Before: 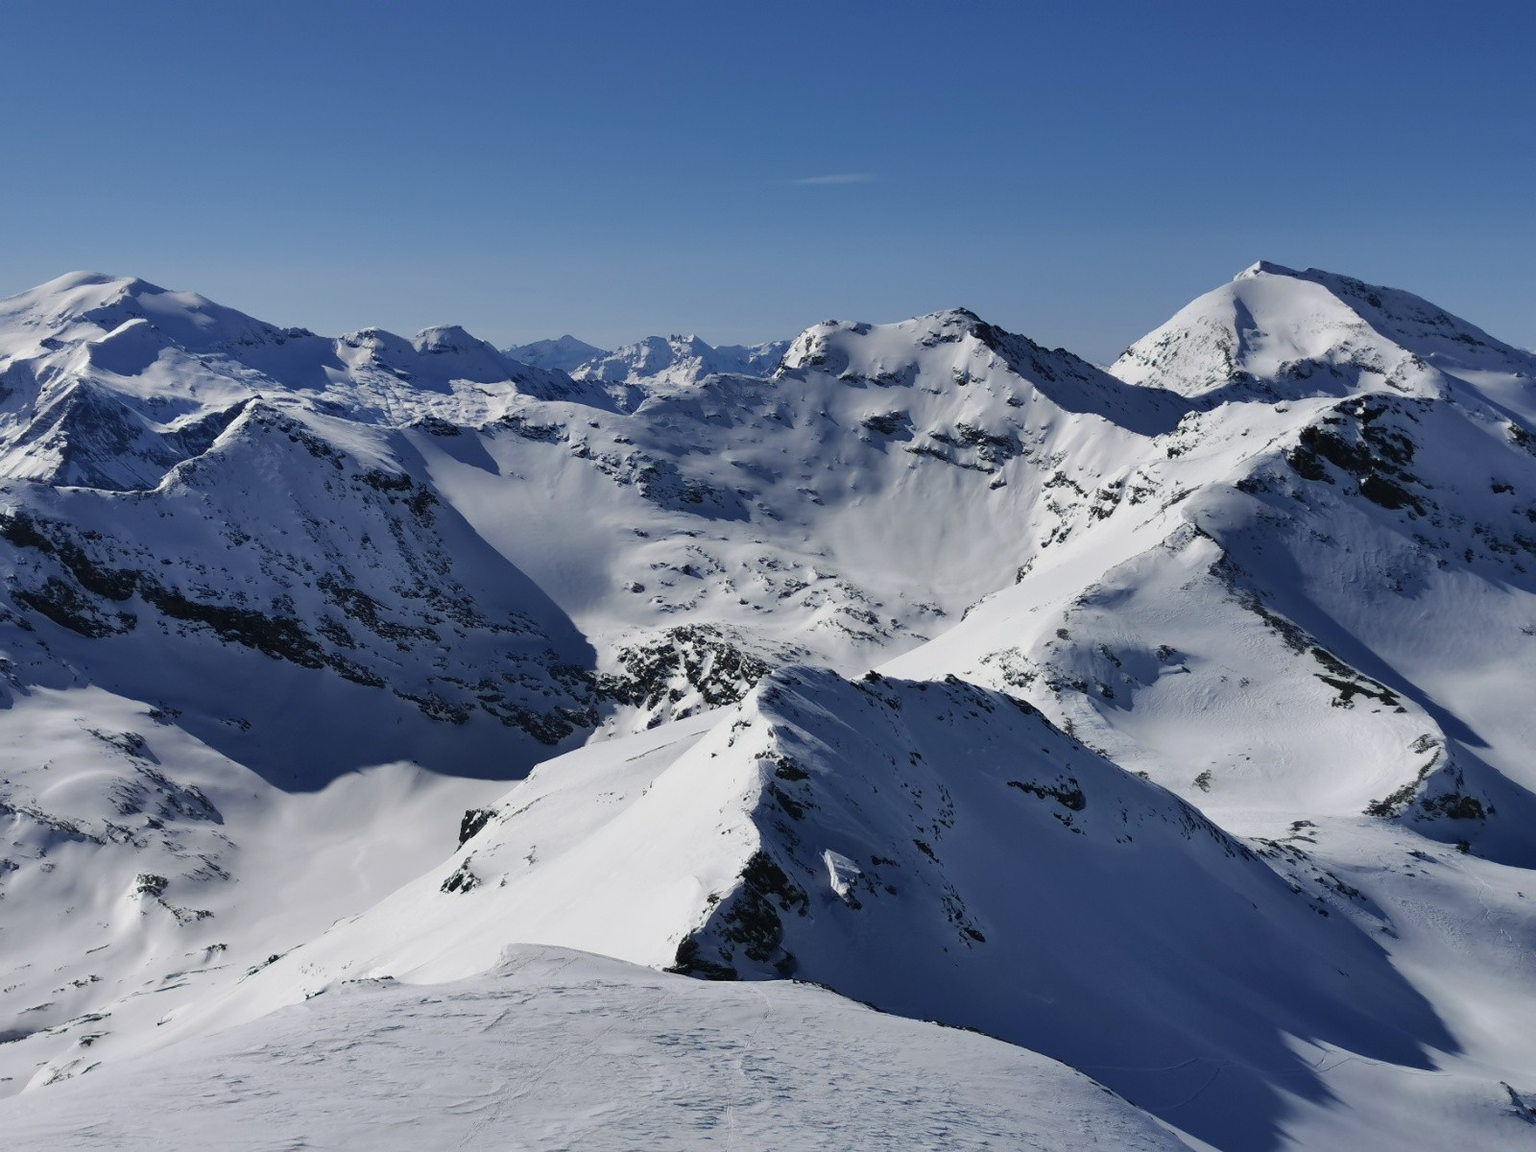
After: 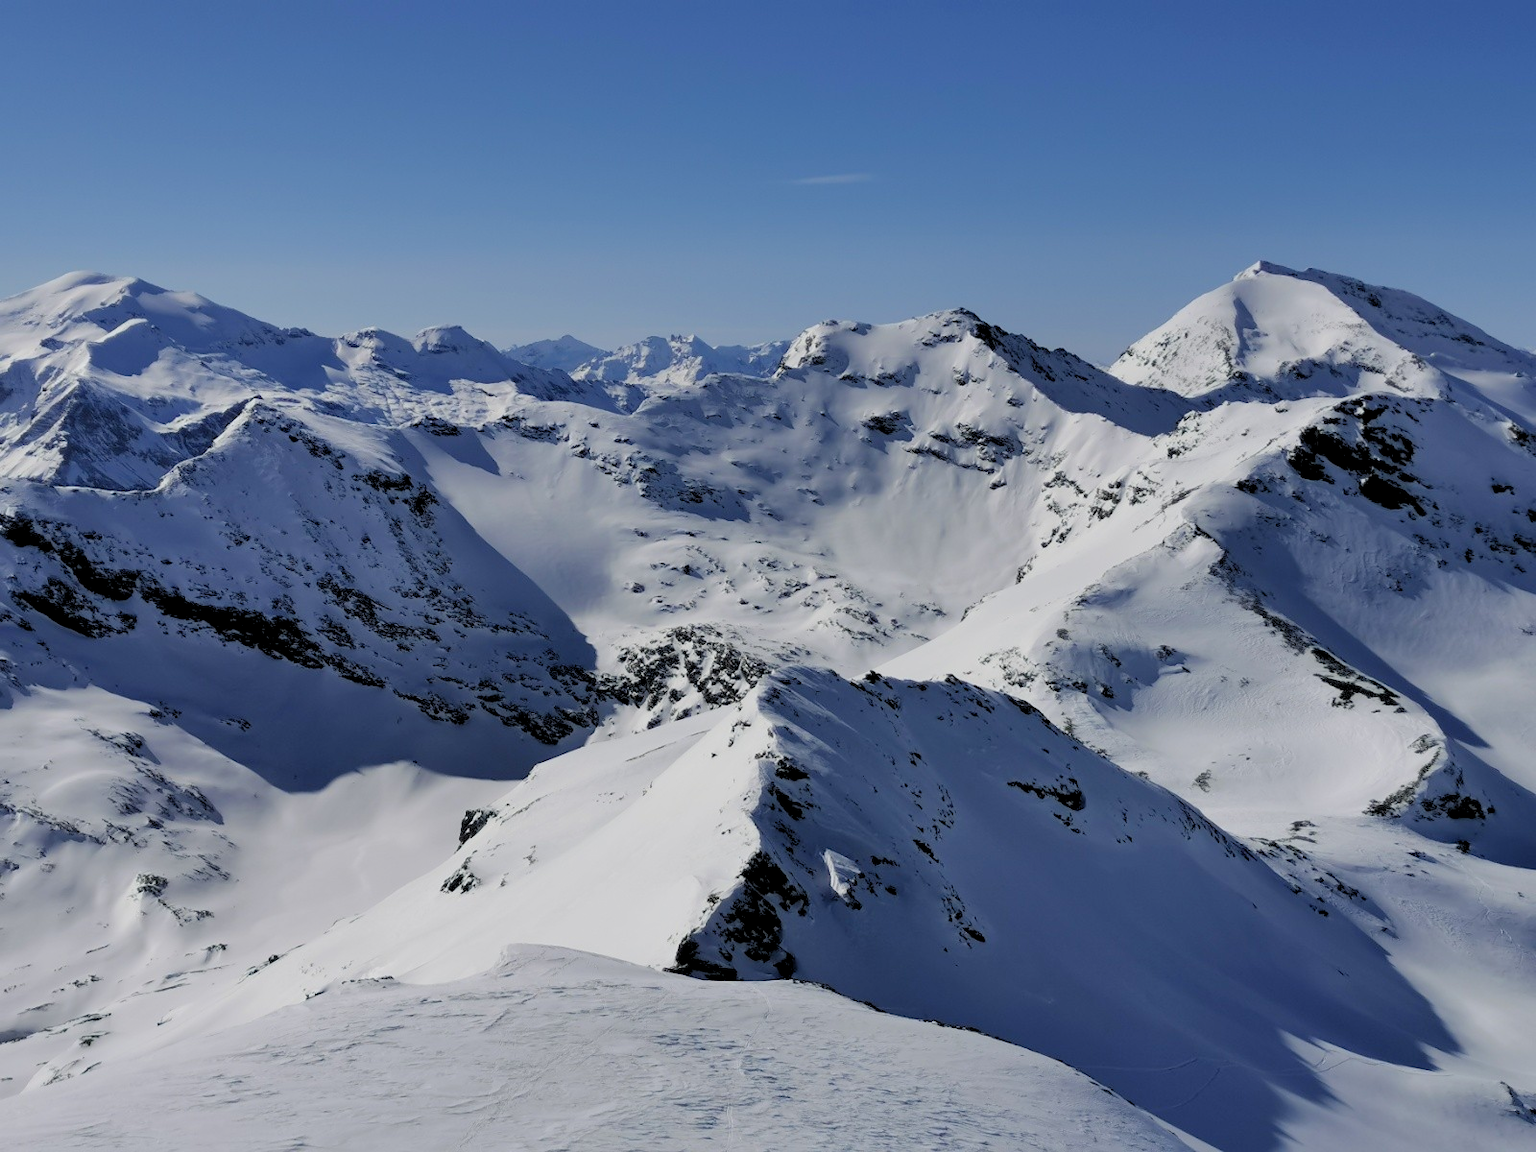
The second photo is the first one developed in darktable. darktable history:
tone equalizer: -7 EV 0.18 EV, -6 EV 0.12 EV, -5 EV 0.08 EV, -4 EV 0.04 EV, -2 EV -0.02 EV, -1 EV -0.04 EV, +0 EV -0.06 EV, luminance estimator HSV value / RGB max
rgb levels: preserve colors sum RGB, levels [[0.038, 0.433, 0.934], [0, 0.5, 1], [0, 0.5, 1]]
